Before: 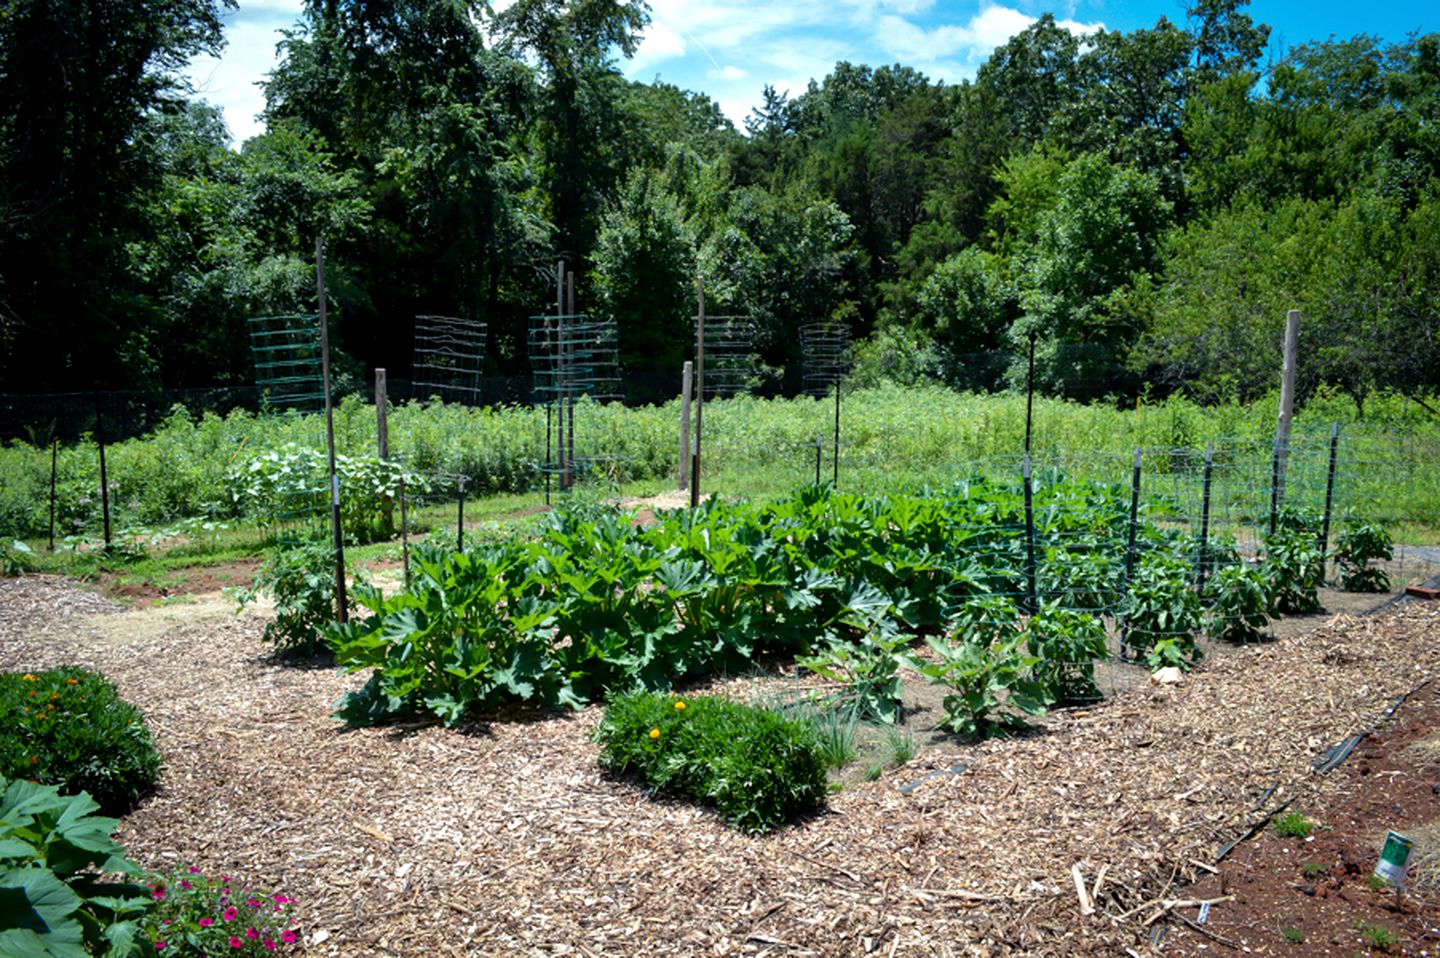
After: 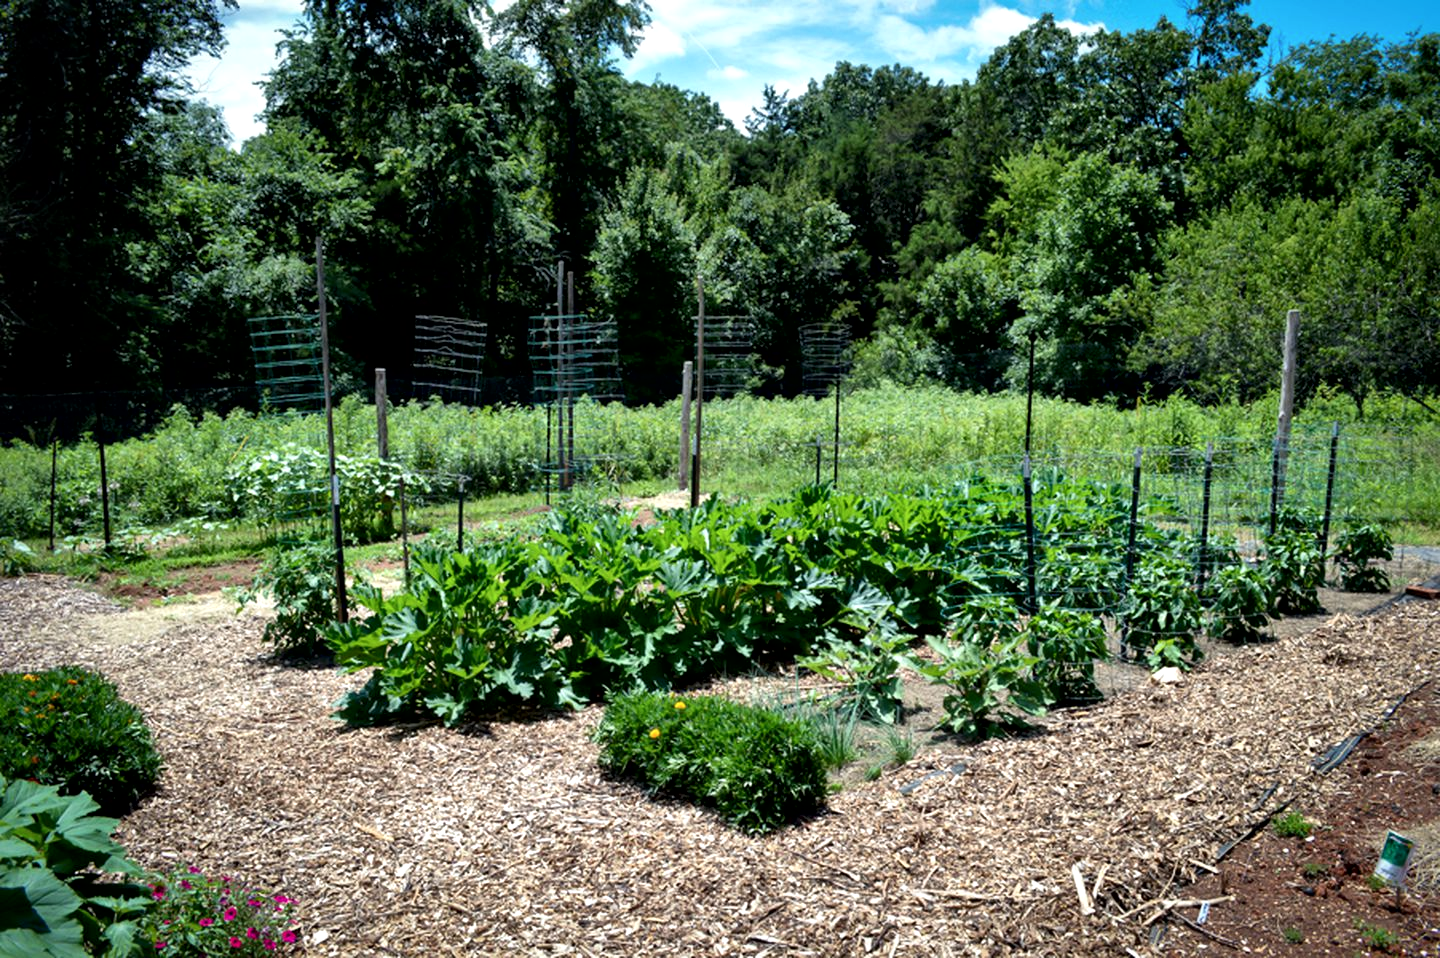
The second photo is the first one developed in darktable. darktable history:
local contrast: mode bilateral grid, contrast 26, coarseness 60, detail 151%, midtone range 0.2
